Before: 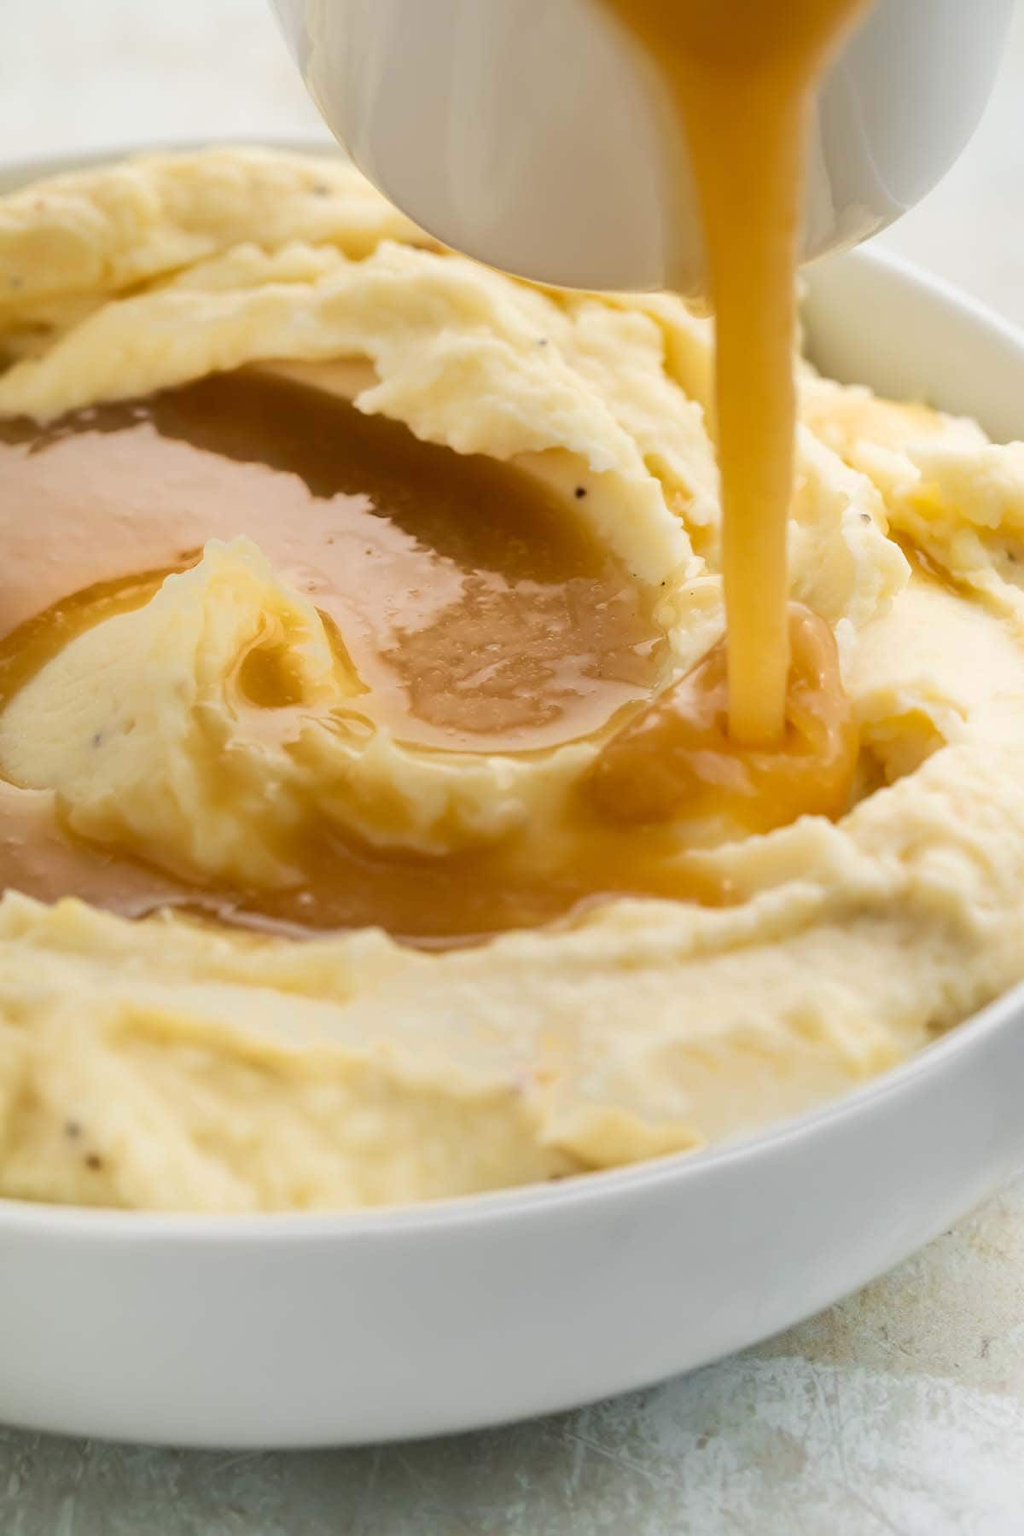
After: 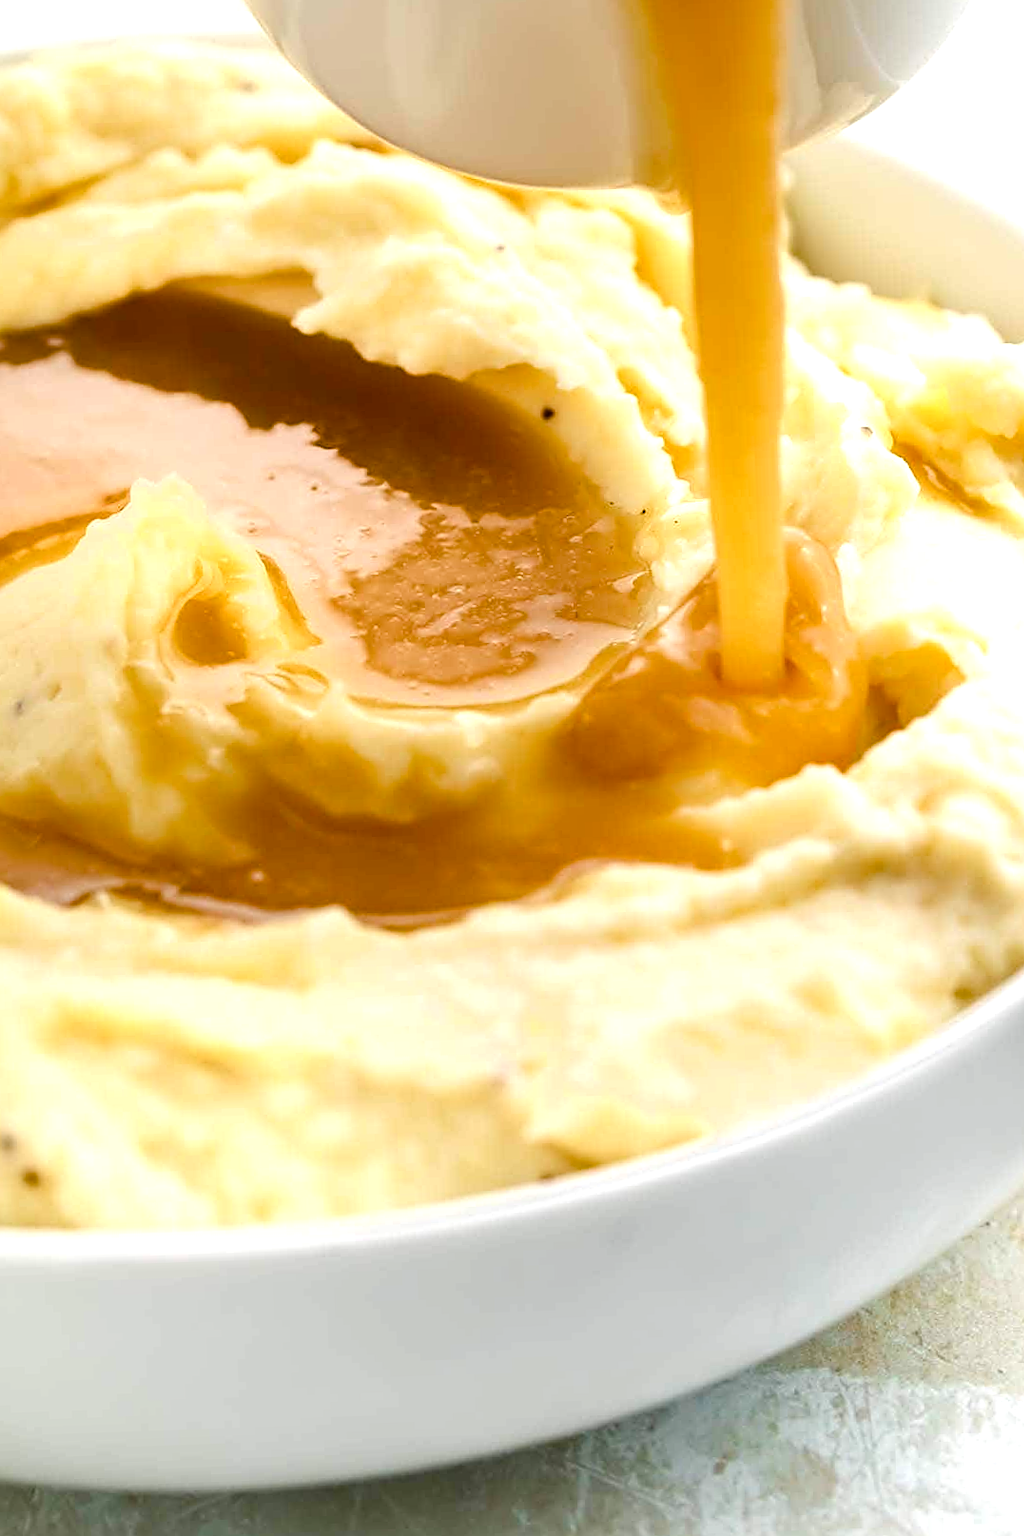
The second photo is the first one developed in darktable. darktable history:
color balance: contrast 8.5%, output saturation 105%
color balance rgb: perceptual saturation grading › global saturation 25%, perceptual saturation grading › highlights -50%, perceptual saturation grading › shadows 30%, perceptual brilliance grading › global brilliance 12%, global vibrance 20%
exposure: compensate highlight preservation false
crop and rotate: angle 1.96°, left 5.673%, top 5.673%
sharpen: on, module defaults
